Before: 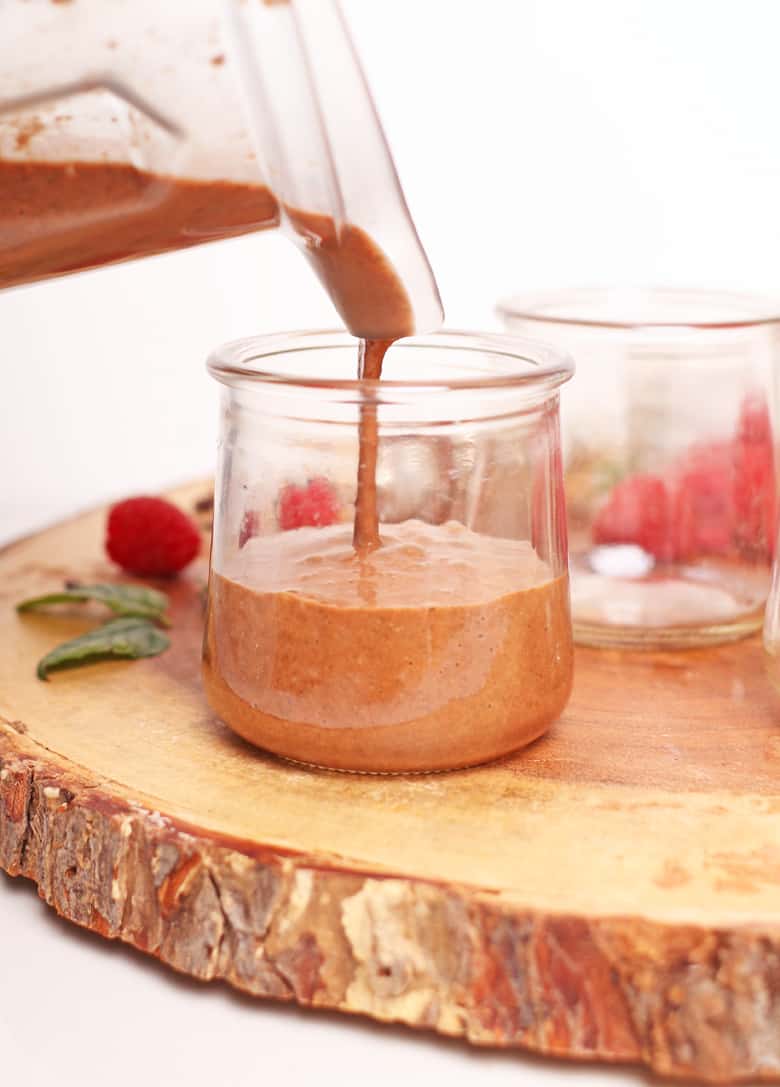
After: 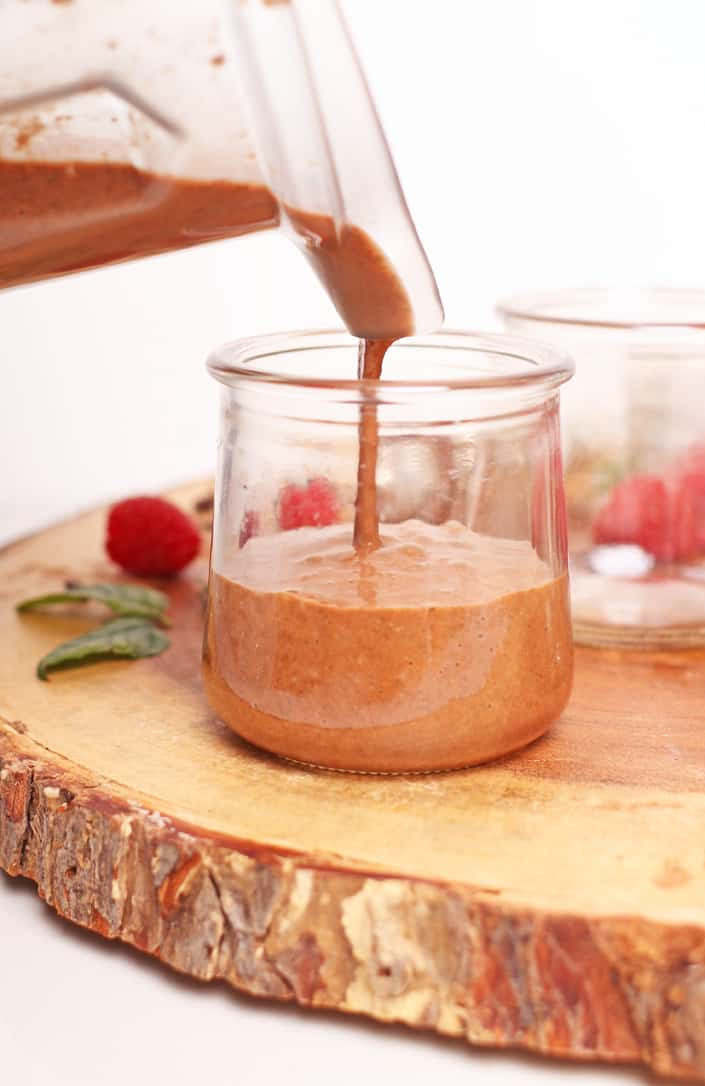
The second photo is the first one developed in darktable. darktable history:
crop: right 9.513%, bottom 0.046%
